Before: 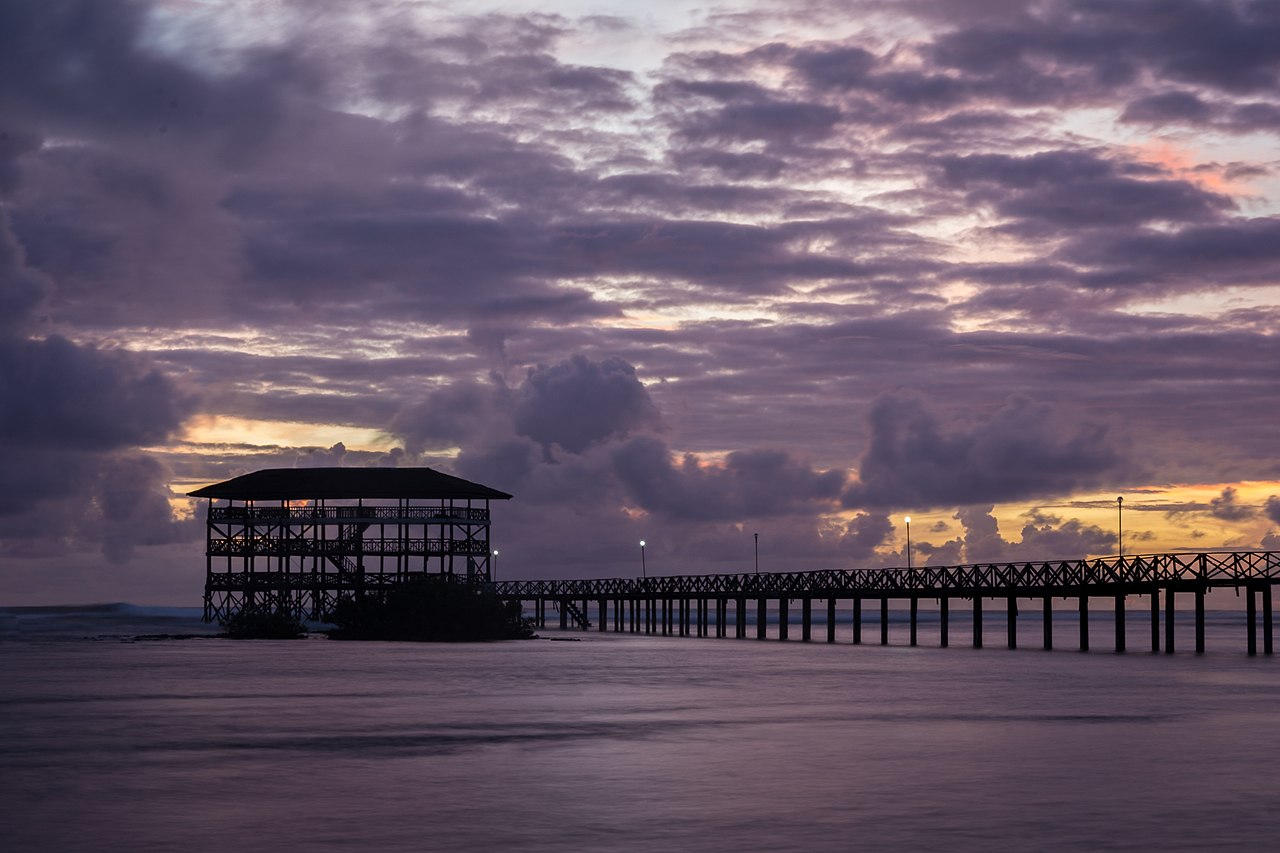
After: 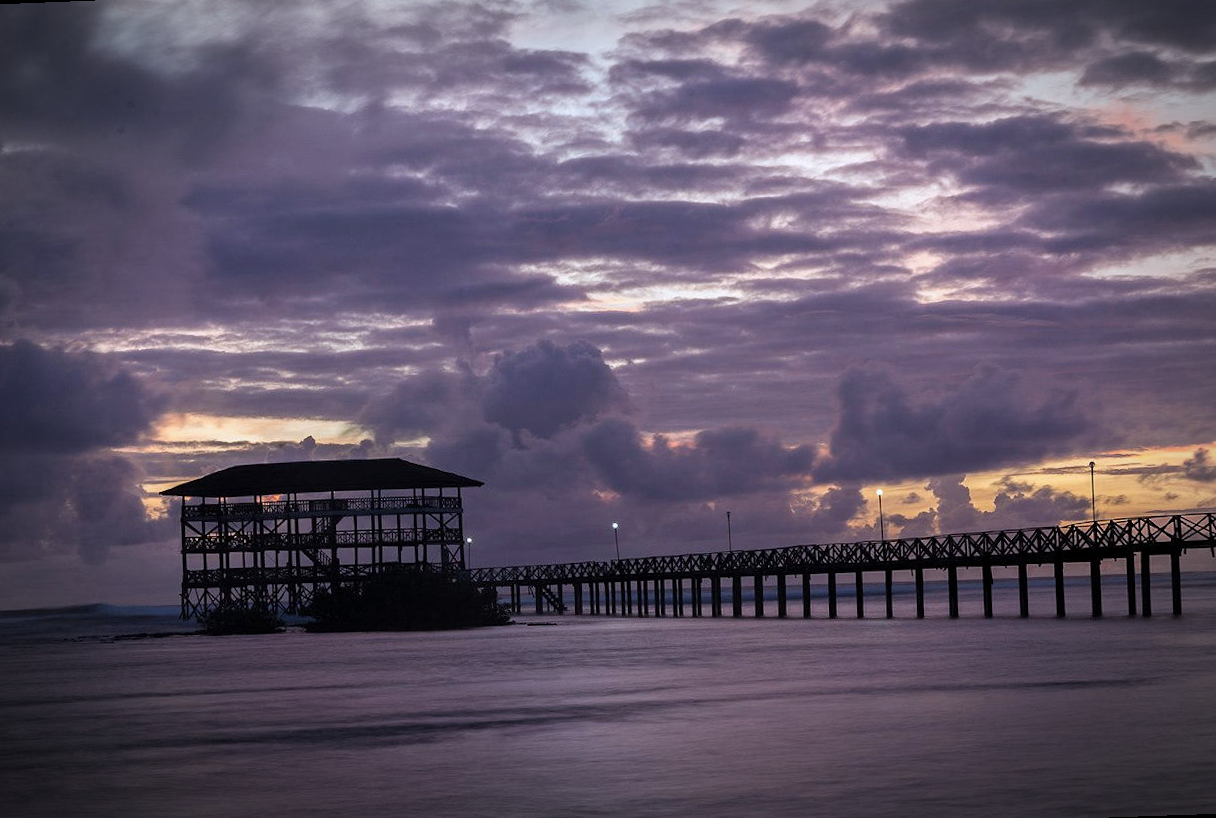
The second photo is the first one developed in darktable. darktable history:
vignetting: automatic ratio true
rotate and perspective: rotation -2.12°, lens shift (vertical) 0.009, lens shift (horizontal) -0.008, automatic cropping original format, crop left 0.036, crop right 0.964, crop top 0.05, crop bottom 0.959
color correction: highlights a* -0.772, highlights b* -8.92
